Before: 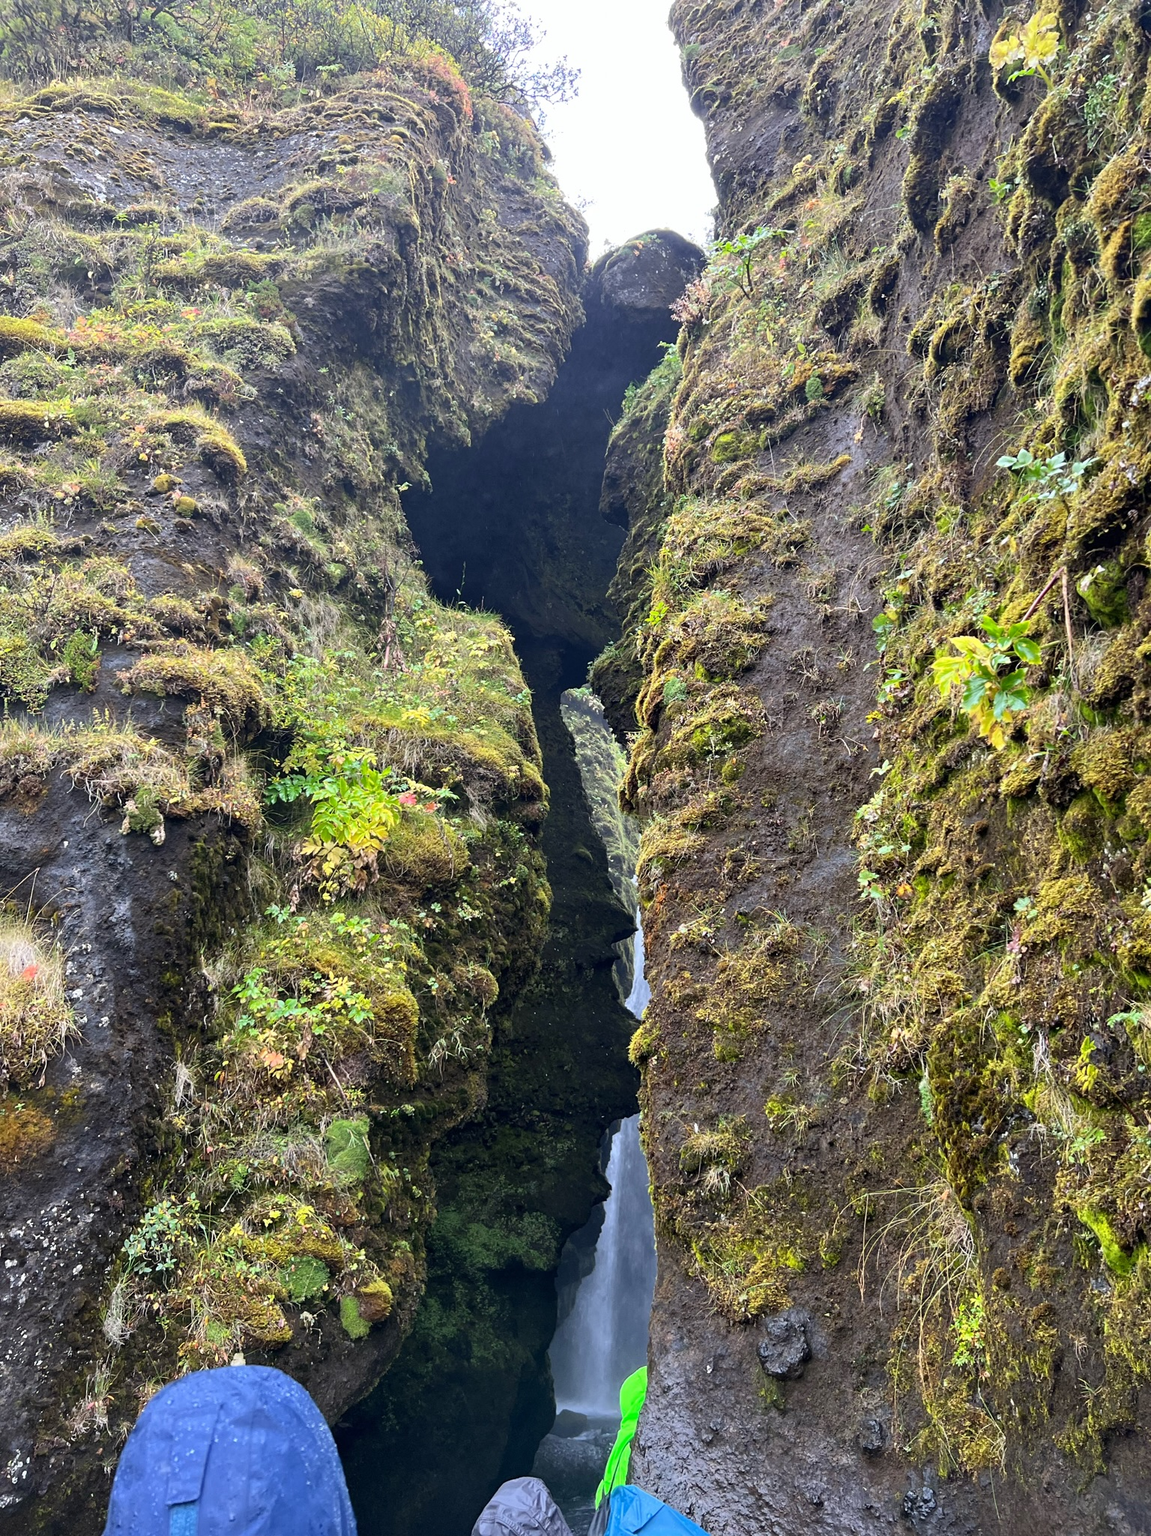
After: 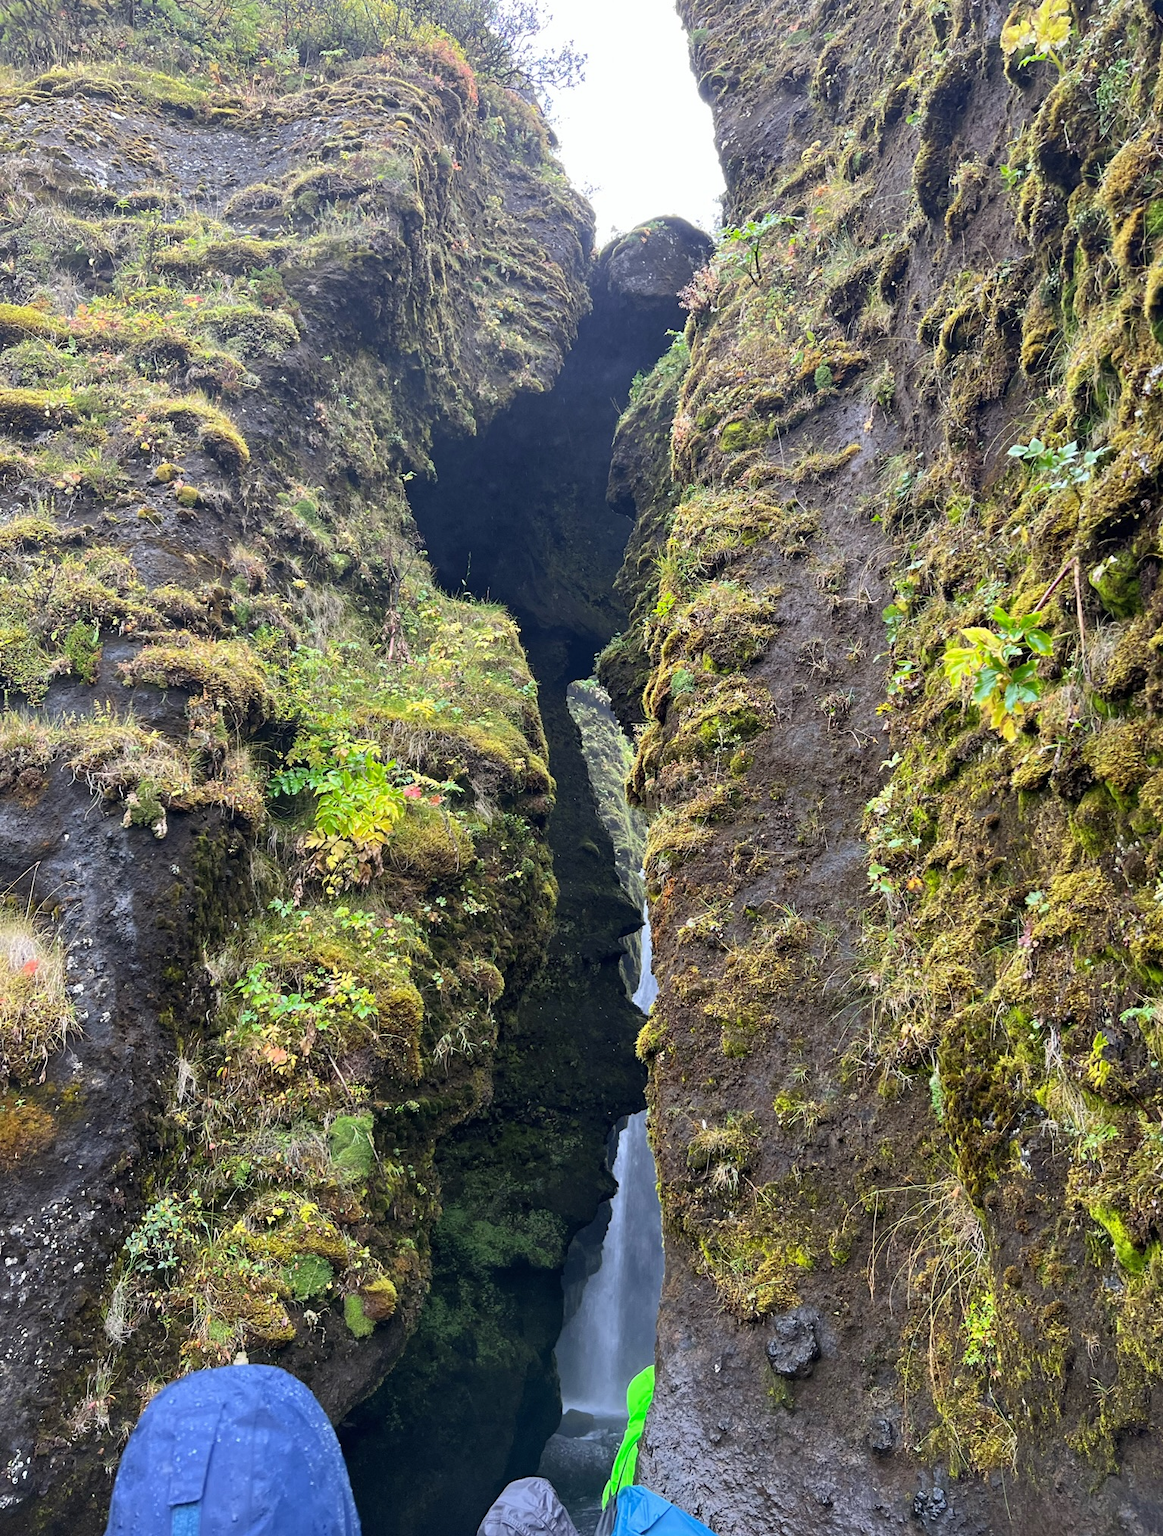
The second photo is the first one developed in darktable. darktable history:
crop: top 1.049%, right 0.001%
shadows and highlights: shadows 25, highlights -25
